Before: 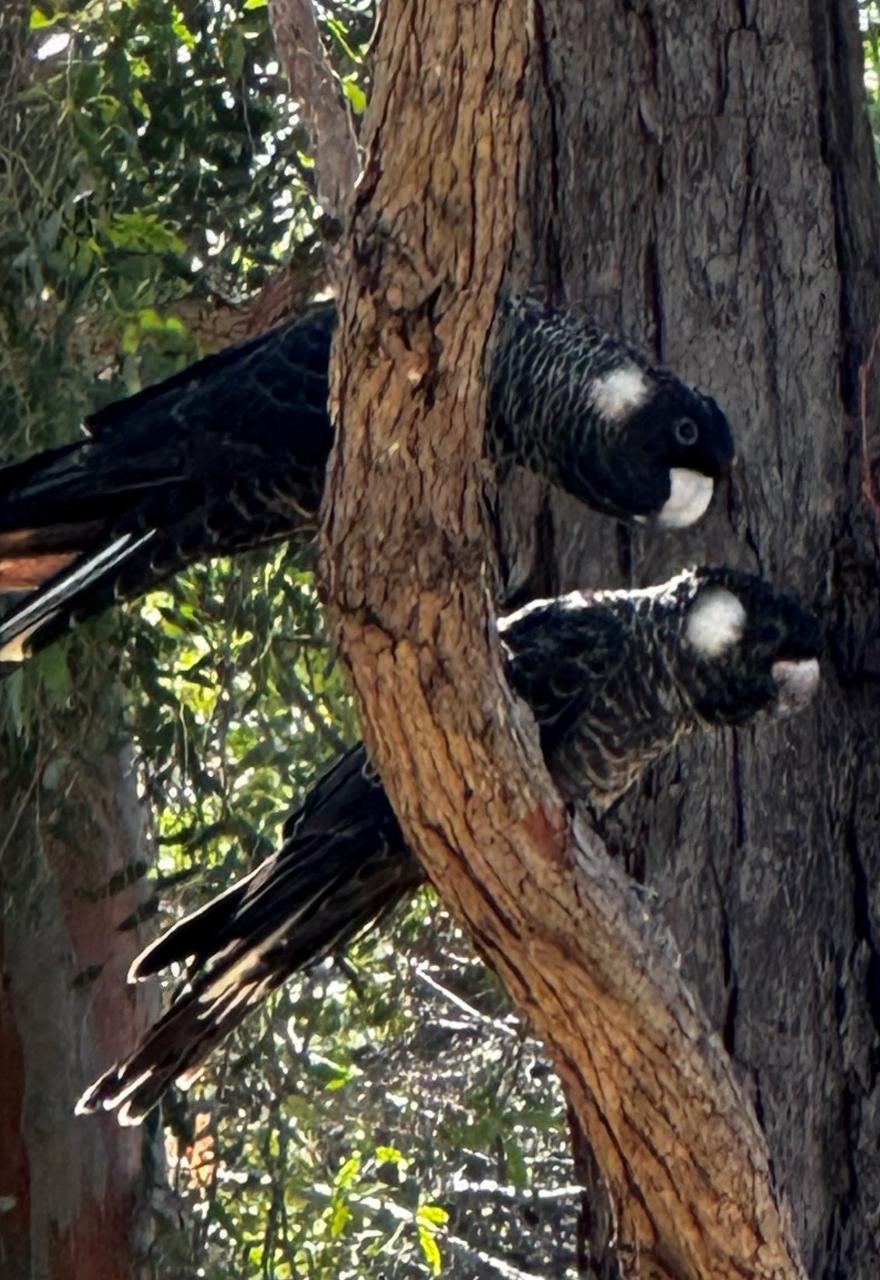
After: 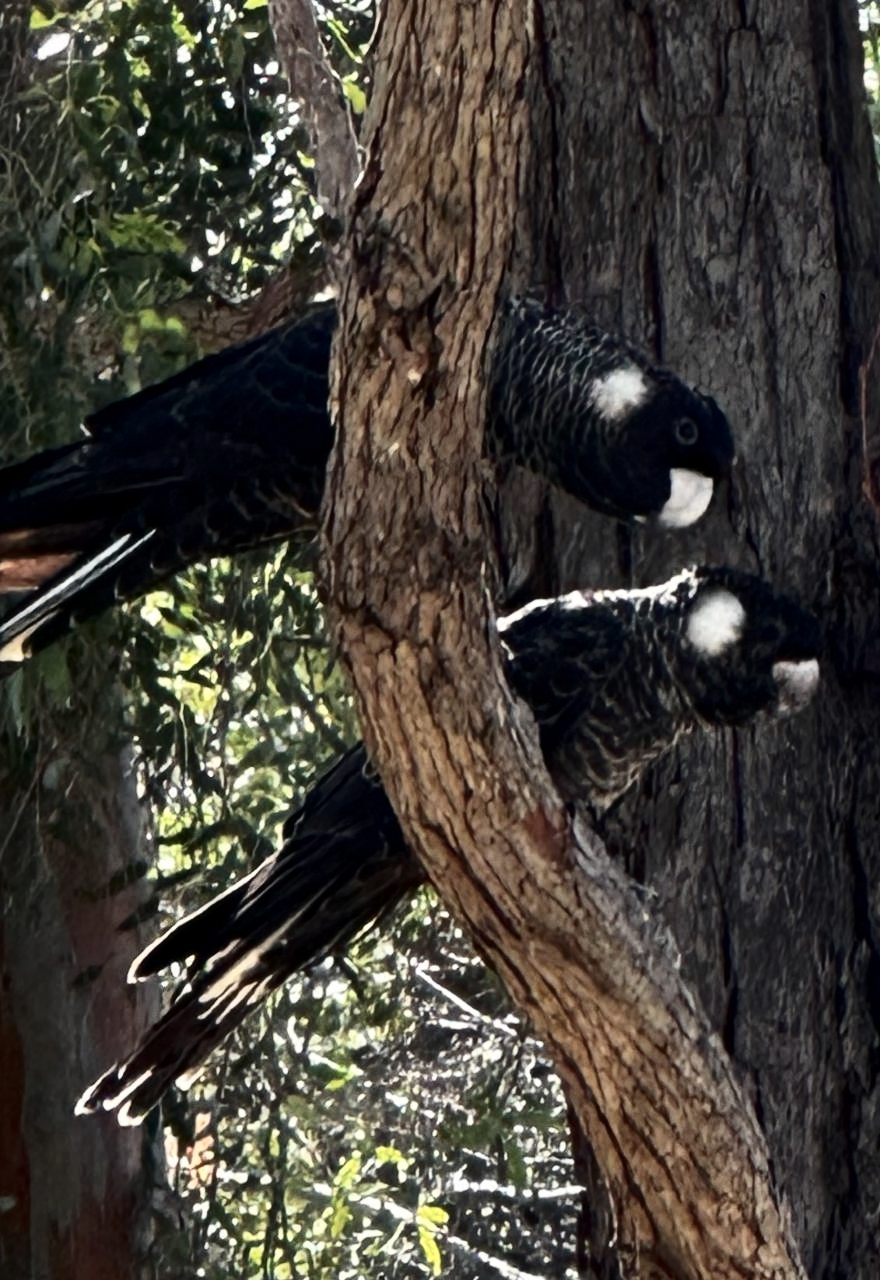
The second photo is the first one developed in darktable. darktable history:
contrast brightness saturation: contrast 0.247, saturation -0.311
